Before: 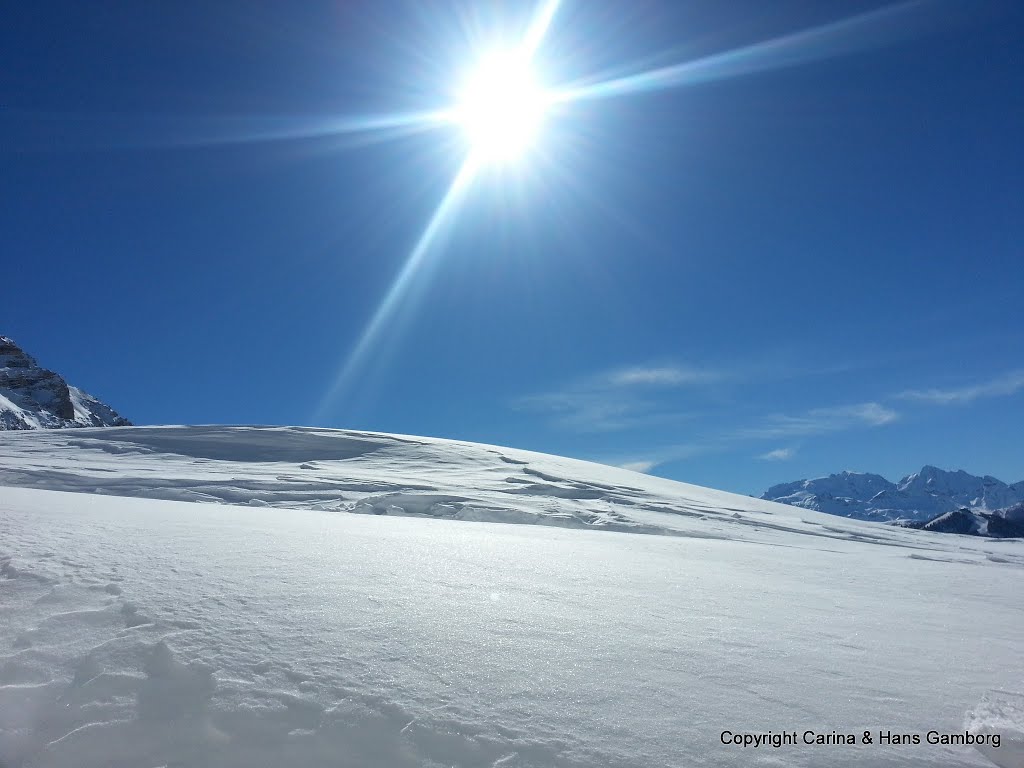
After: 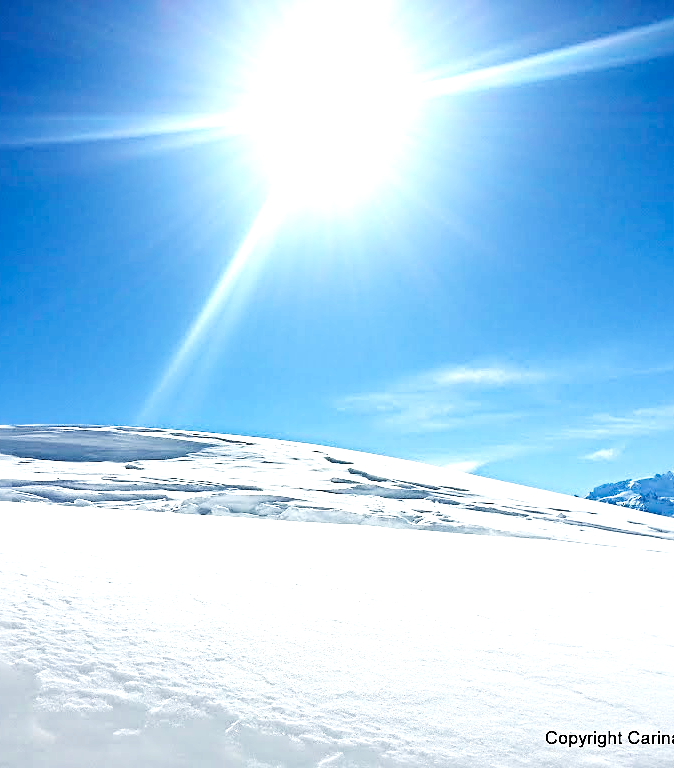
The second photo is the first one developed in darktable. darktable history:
crop: left 17.17%, right 16.991%
sharpen: radius 4.85
exposure: black level correction 0.001, compensate highlight preservation false
tone equalizer: edges refinement/feathering 500, mask exposure compensation -1.57 EV, preserve details no
levels: levels [0.062, 0.494, 0.925]
base curve: curves: ch0 [(0, 0.003) (0.001, 0.002) (0.006, 0.004) (0.02, 0.022) (0.048, 0.086) (0.094, 0.234) (0.162, 0.431) (0.258, 0.629) (0.385, 0.8) (0.548, 0.918) (0.751, 0.988) (1, 1)], preserve colors none
